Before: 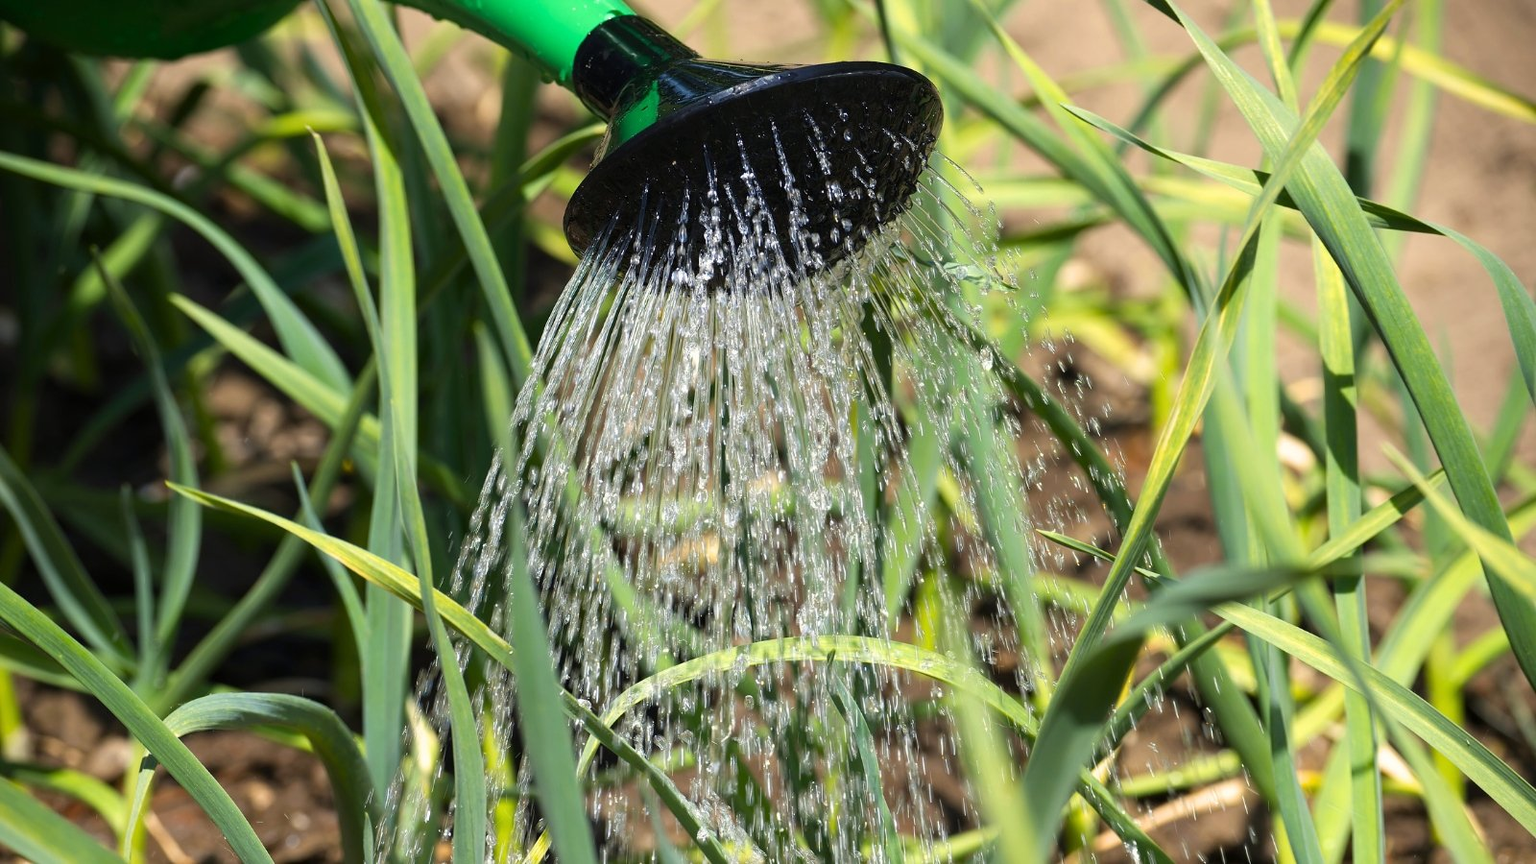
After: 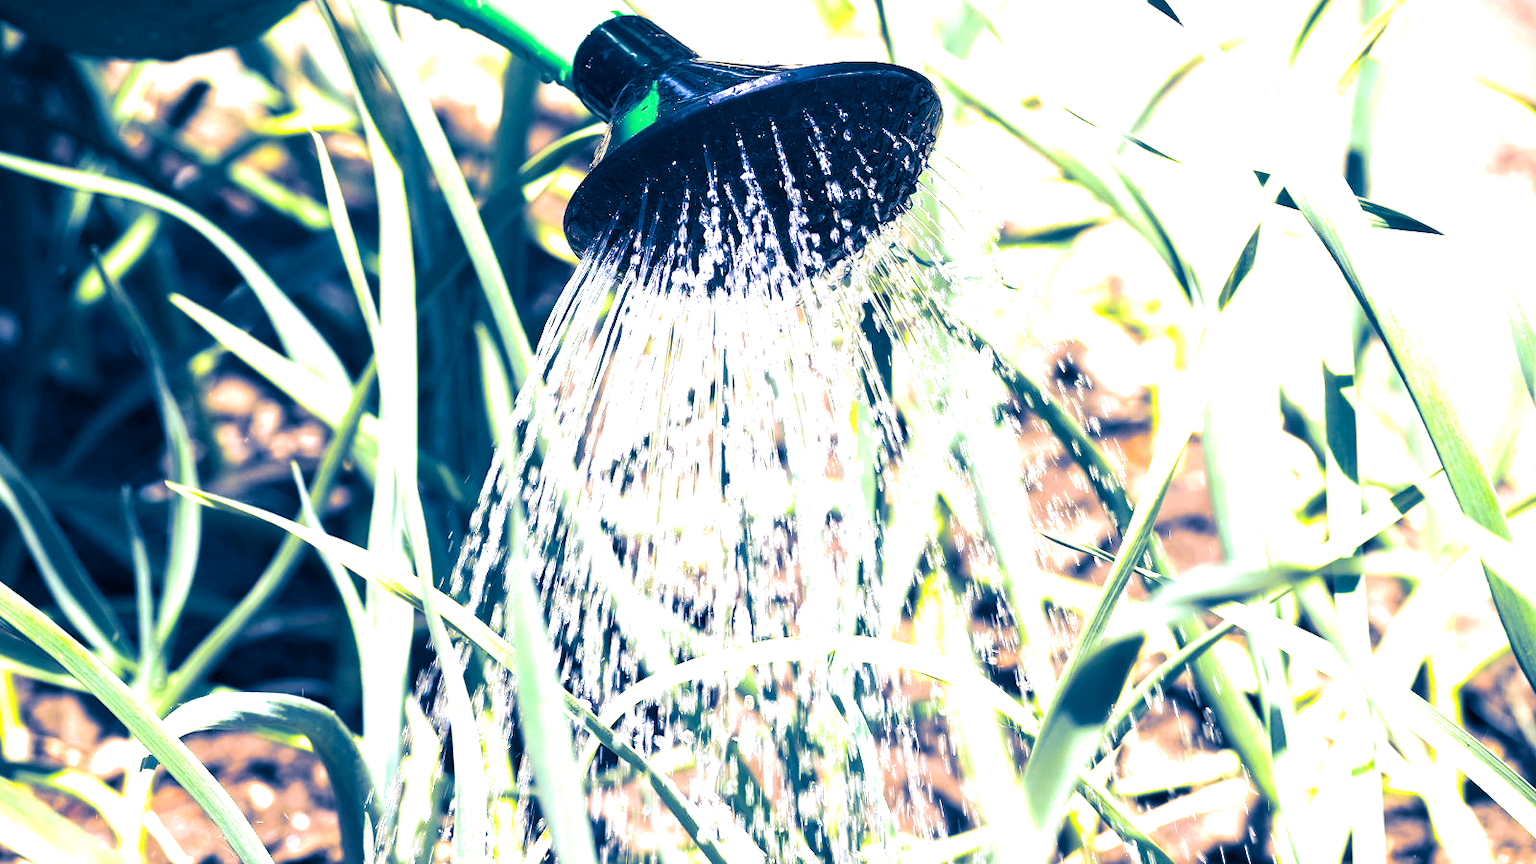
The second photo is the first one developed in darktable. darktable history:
exposure: exposure 2 EV, compensate exposure bias true, compensate highlight preservation false
white balance: red 1.042, blue 1.17
split-toning: shadows › hue 226.8°, shadows › saturation 1, highlights › saturation 0, balance -61.41
